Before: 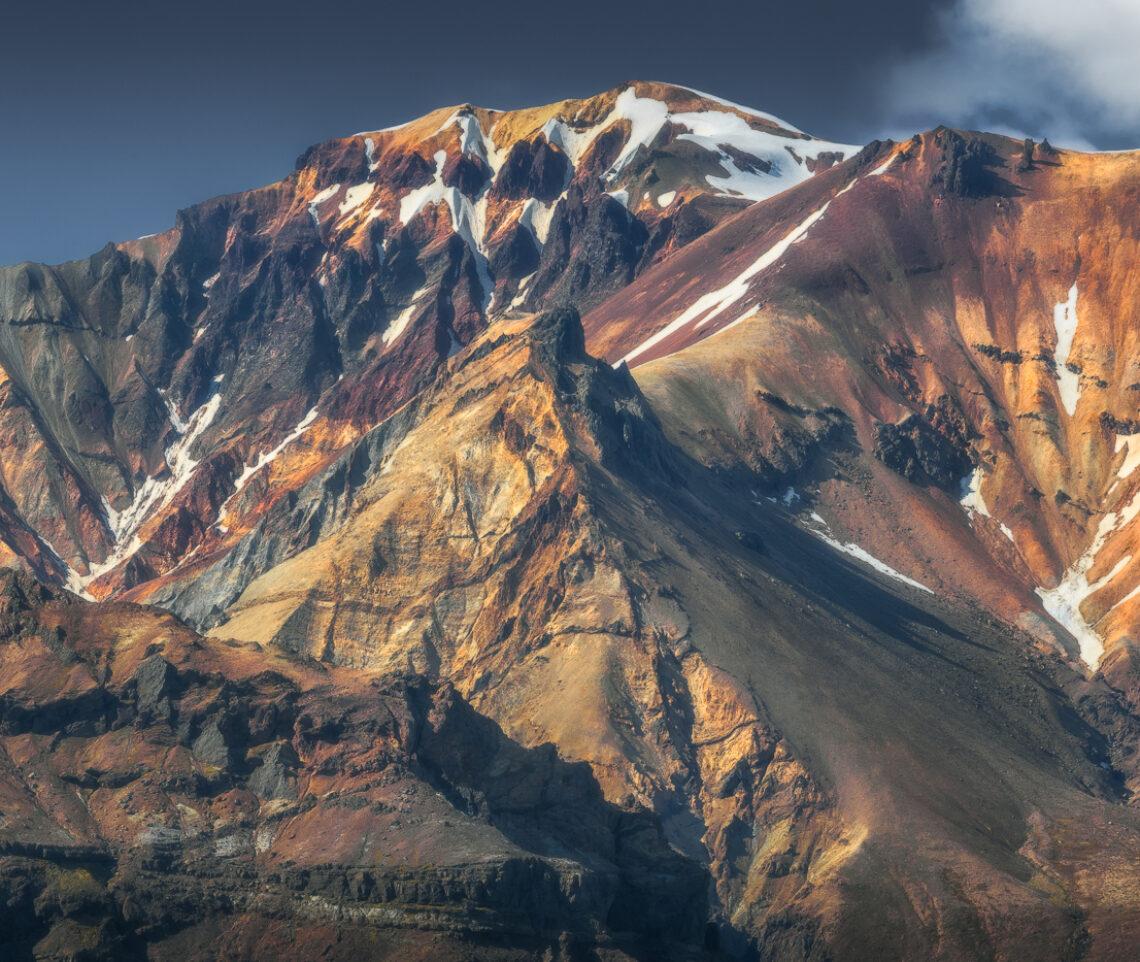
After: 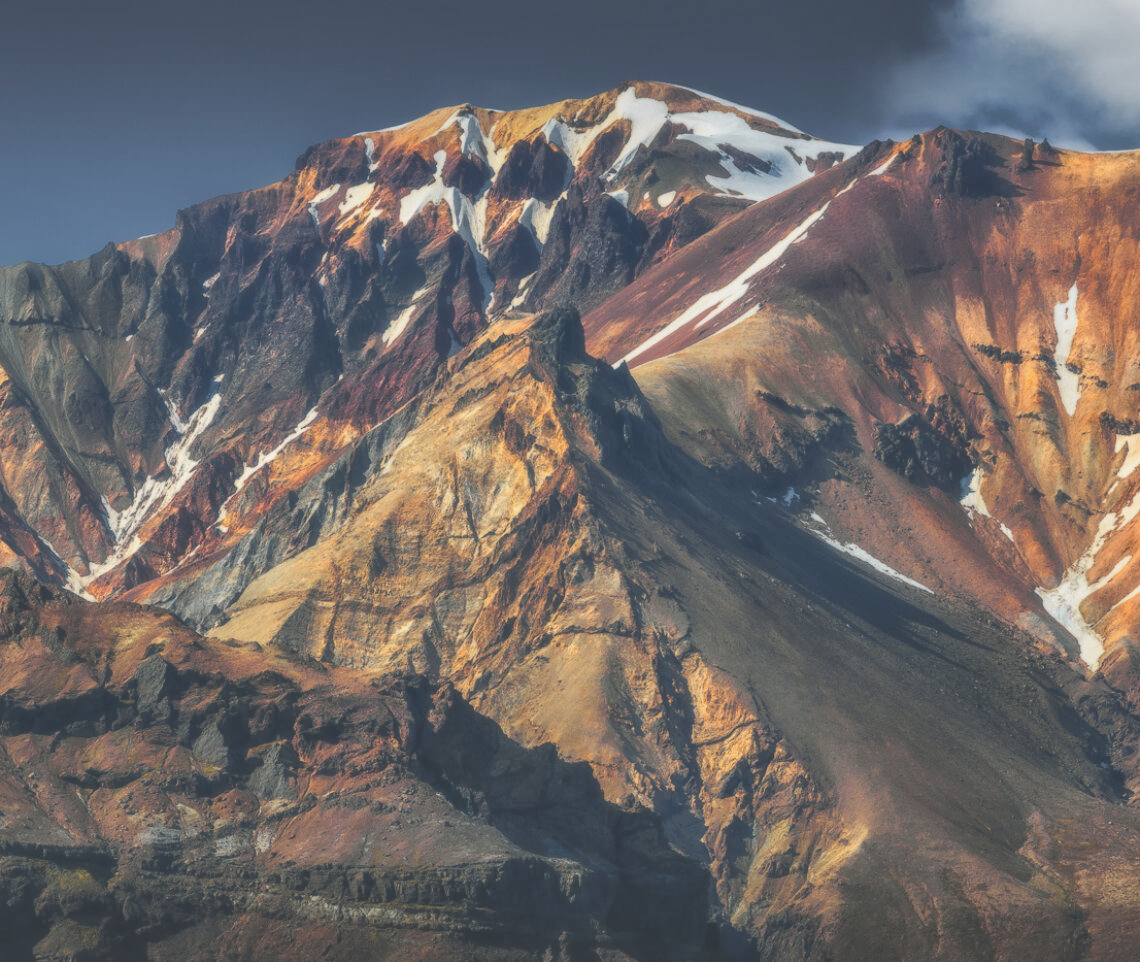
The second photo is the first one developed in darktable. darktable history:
exposure: black level correction -0.024, exposure -0.118 EV, compensate highlight preservation false
shadows and highlights: soften with gaussian
